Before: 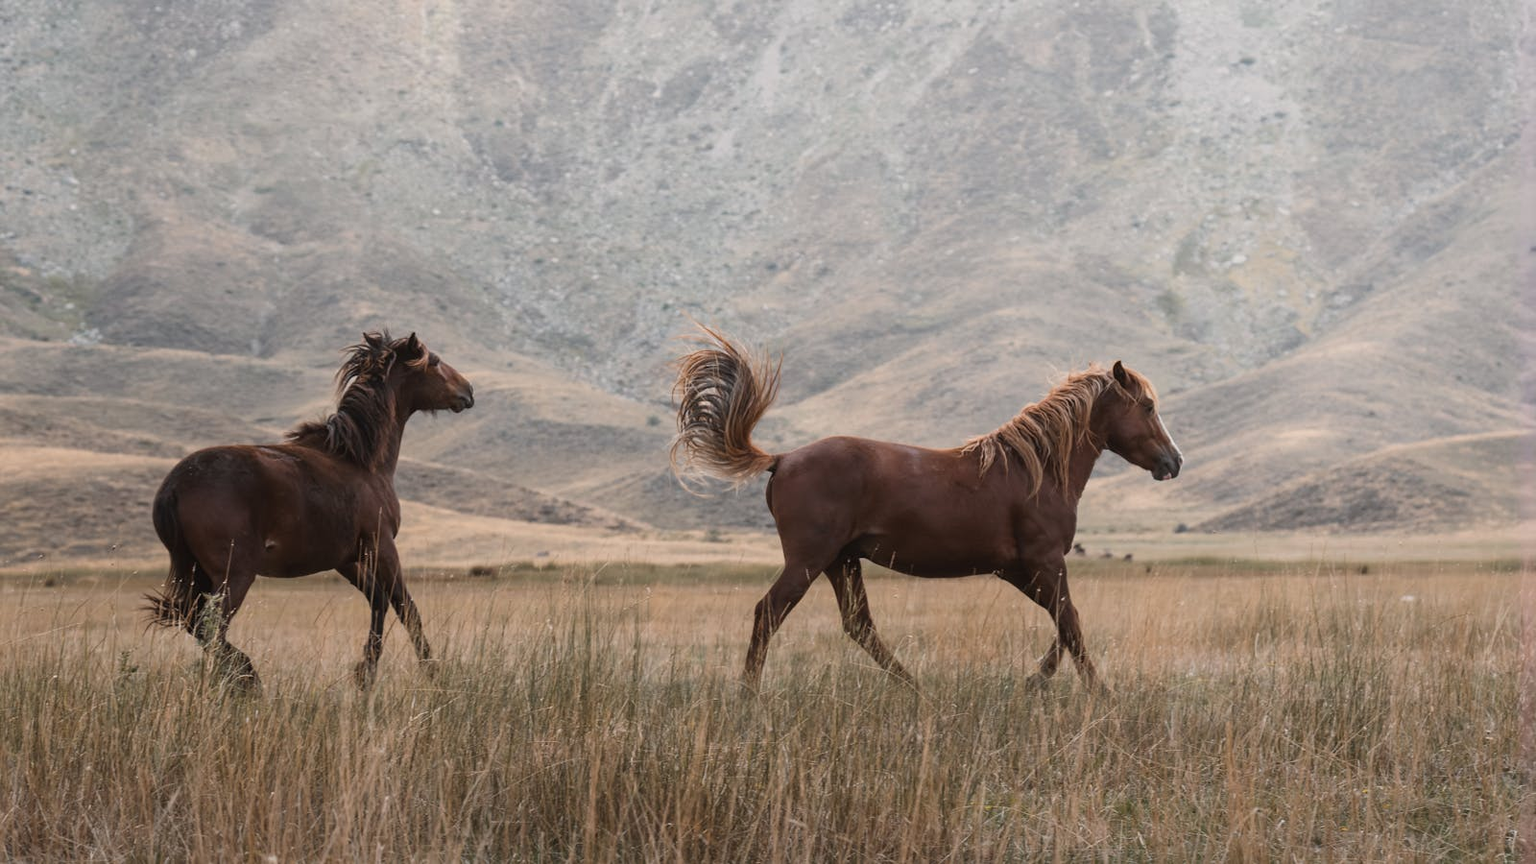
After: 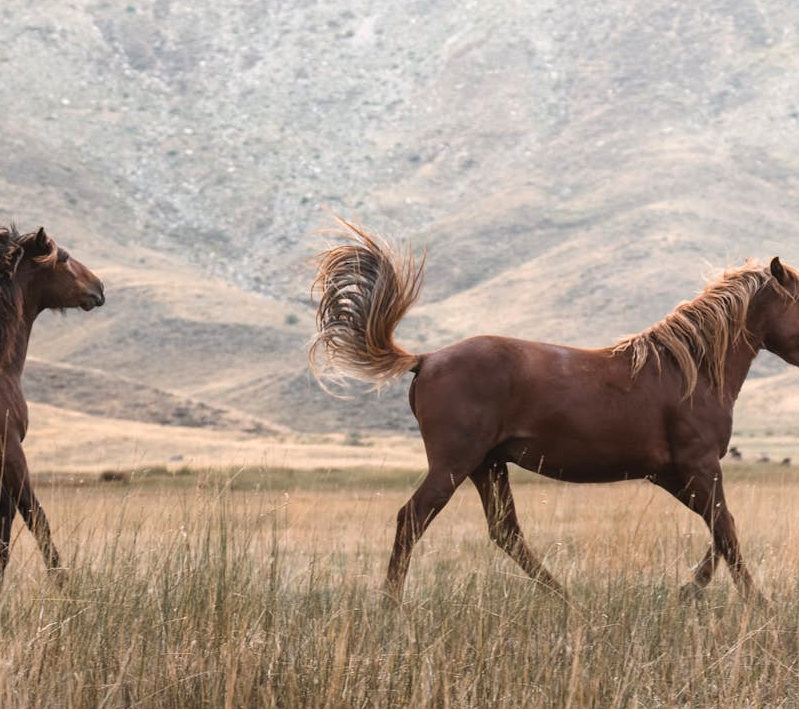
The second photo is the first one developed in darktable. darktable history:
crop and rotate: angle 0.012°, left 24.359%, top 13.254%, right 25.662%, bottom 7.876%
levels: mode automatic, levels [0.026, 0.507, 0.987]
